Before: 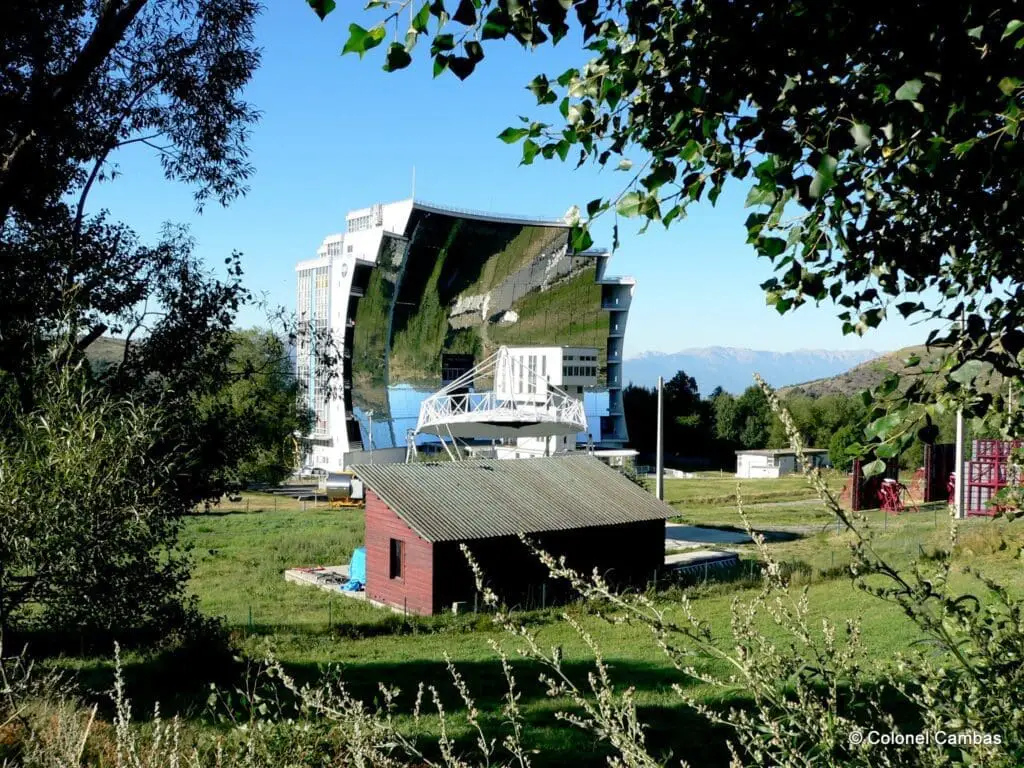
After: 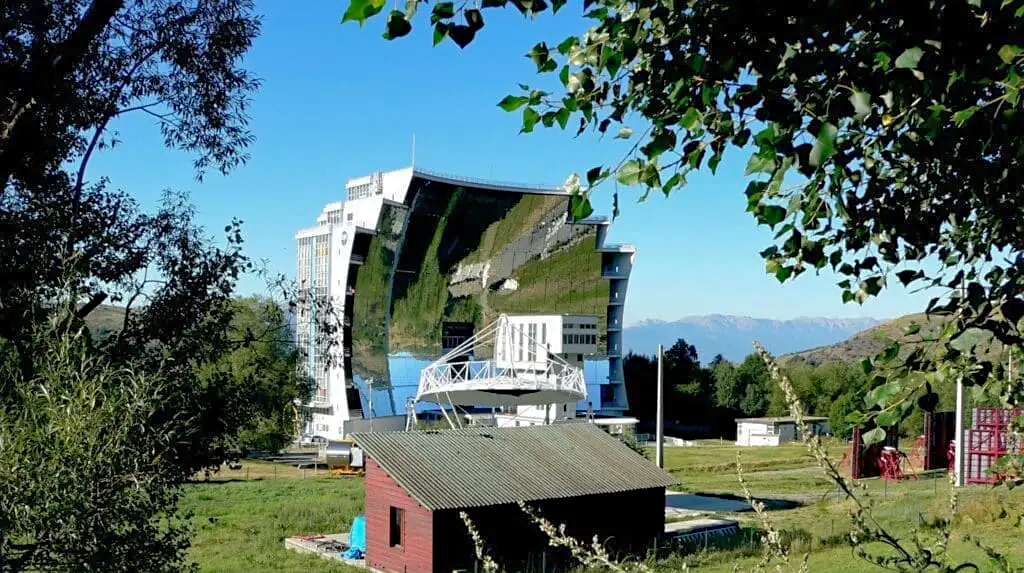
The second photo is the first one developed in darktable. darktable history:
crop: top 4.197%, bottom 21.082%
sharpen: amount 0.203
haze removal: adaptive false
shadows and highlights: on, module defaults
